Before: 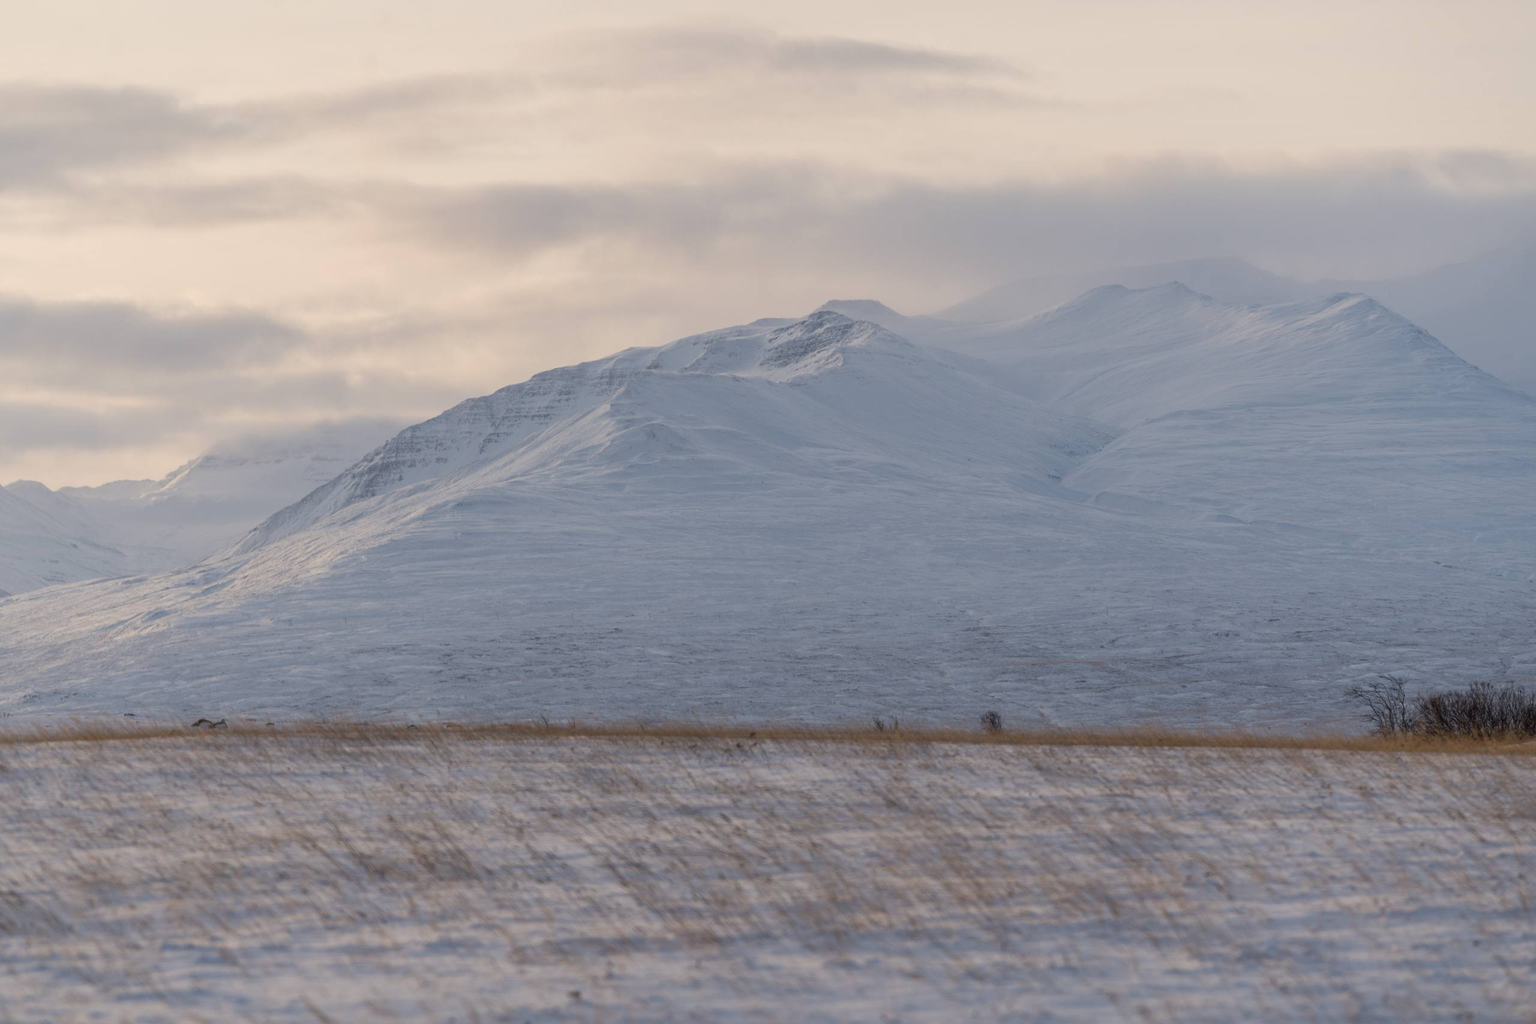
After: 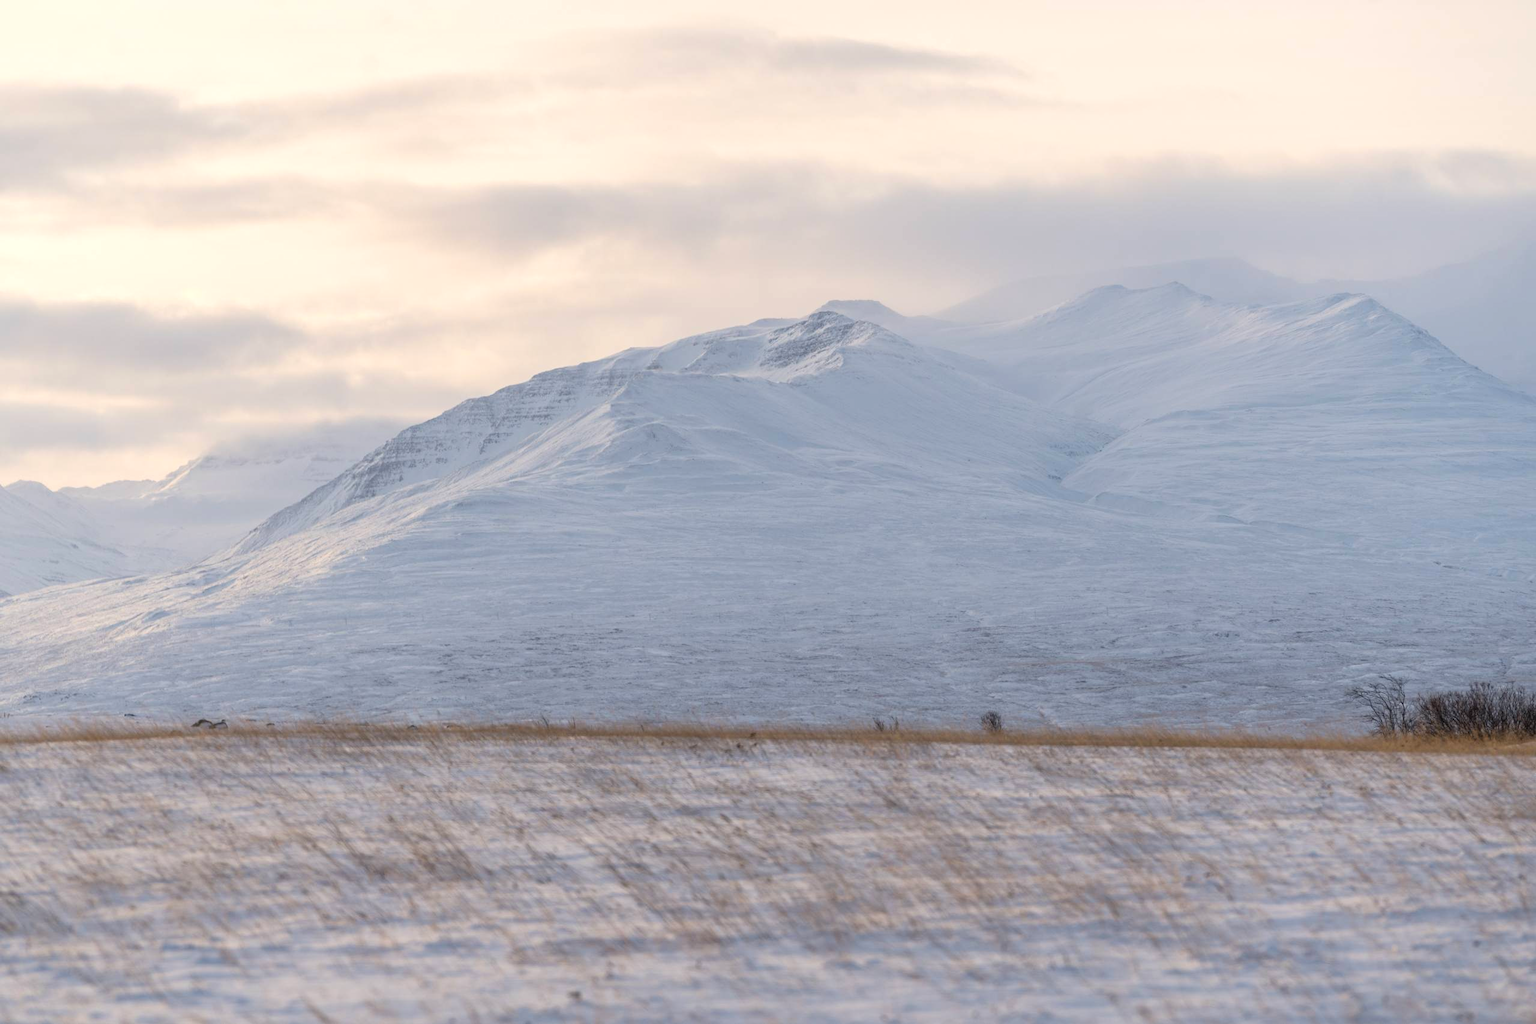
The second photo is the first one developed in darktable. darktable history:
base curve: curves: ch0 [(0, 0) (0.472, 0.508) (1, 1)]
exposure: exposure 0.485 EV, compensate highlight preservation false
